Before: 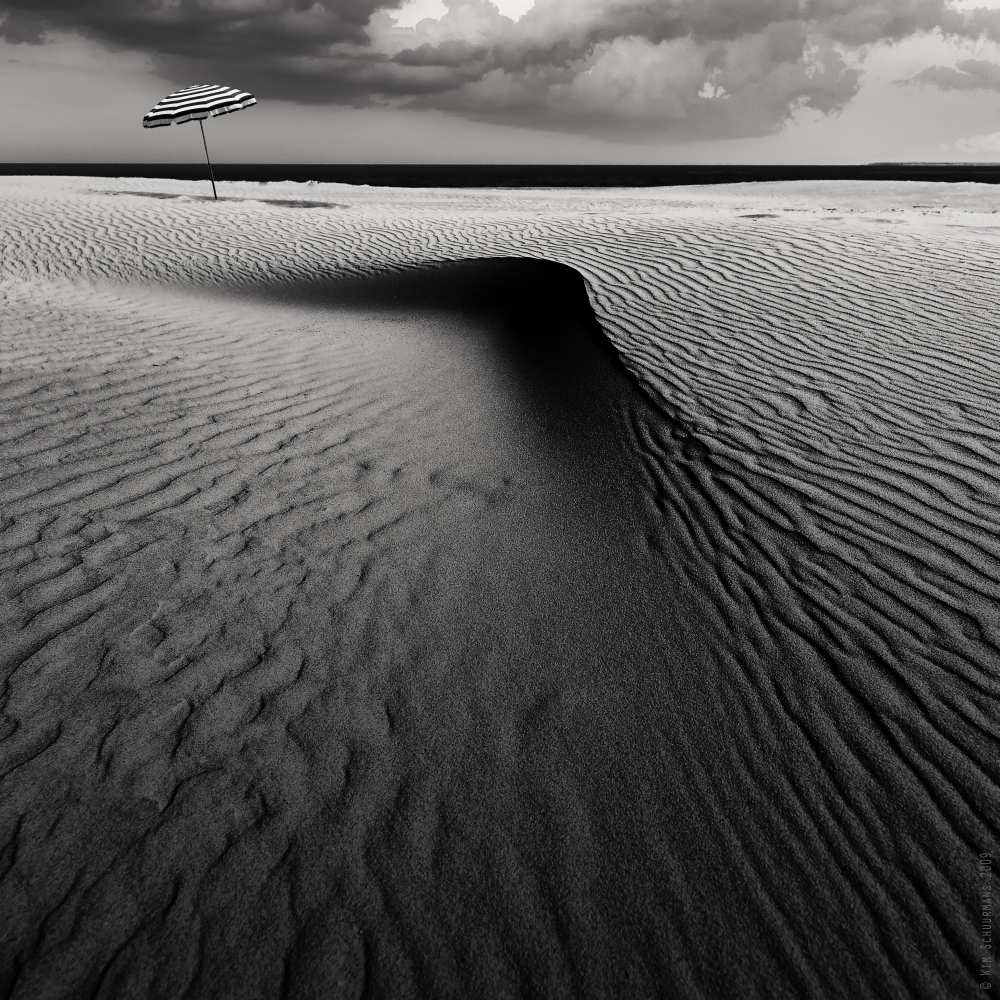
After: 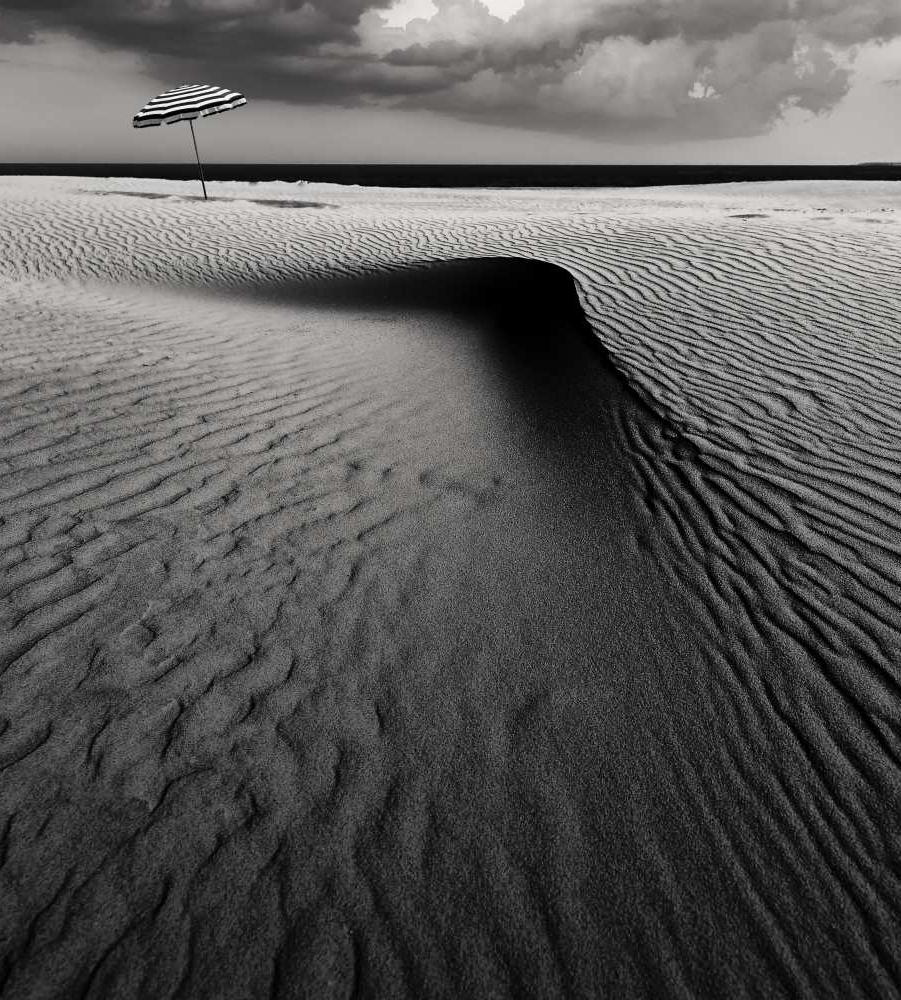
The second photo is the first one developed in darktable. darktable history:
shadows and highlights: shadows 35, highlights -35, soften with gaussian
crop and rotate: left 1.088%, right 8.807%
